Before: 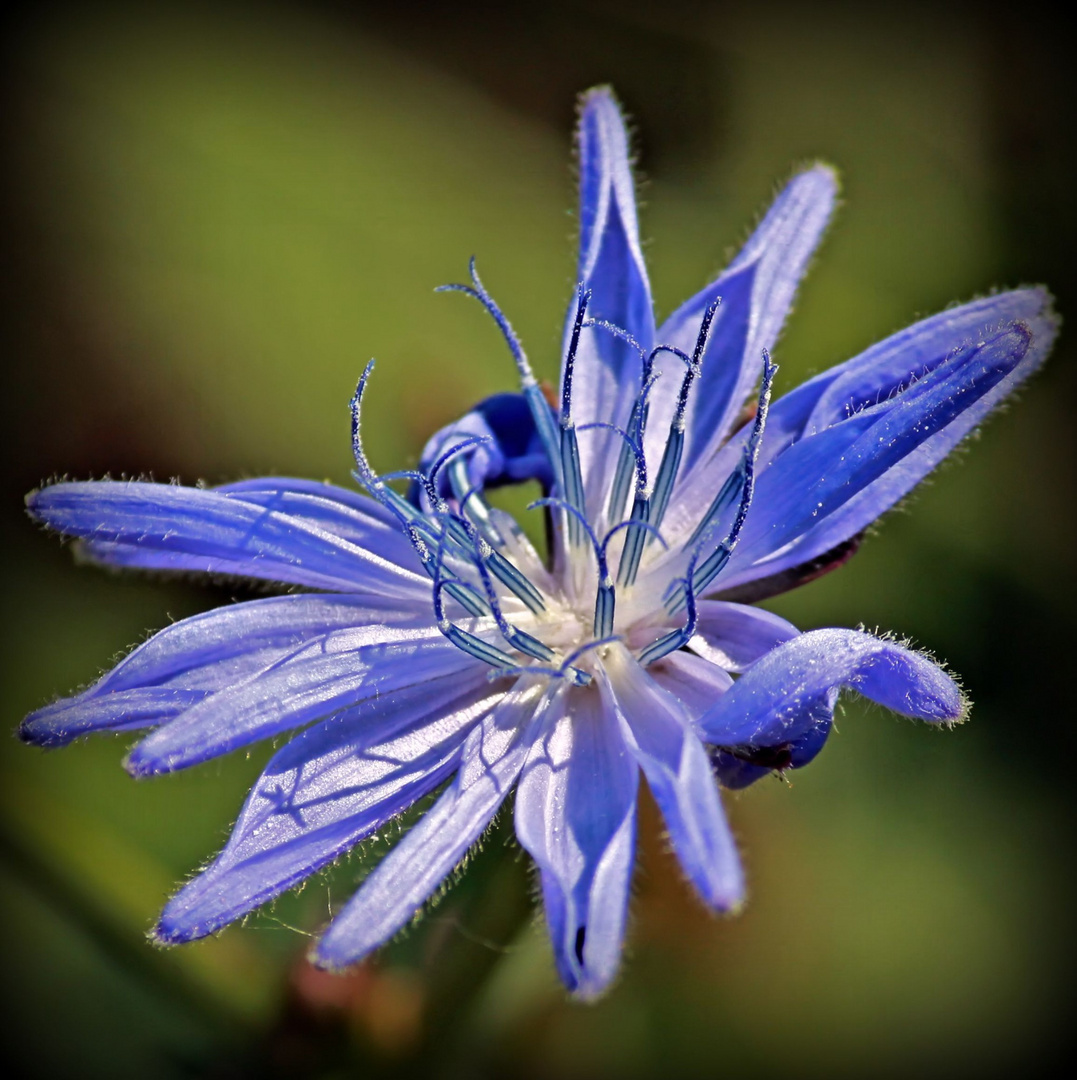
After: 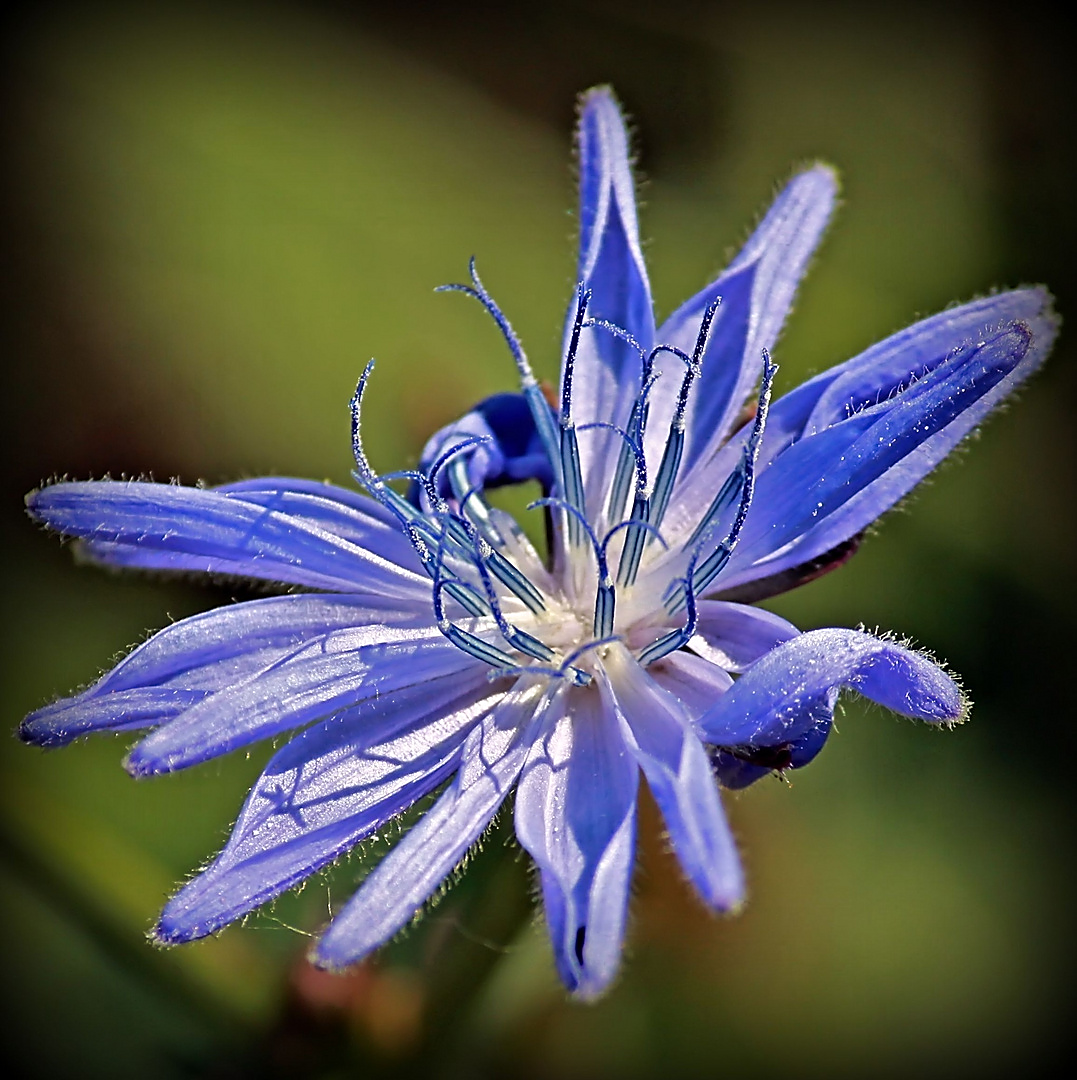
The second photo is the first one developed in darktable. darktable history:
sharpen: radius 1.379, amount 1.266, threshold 0.836
